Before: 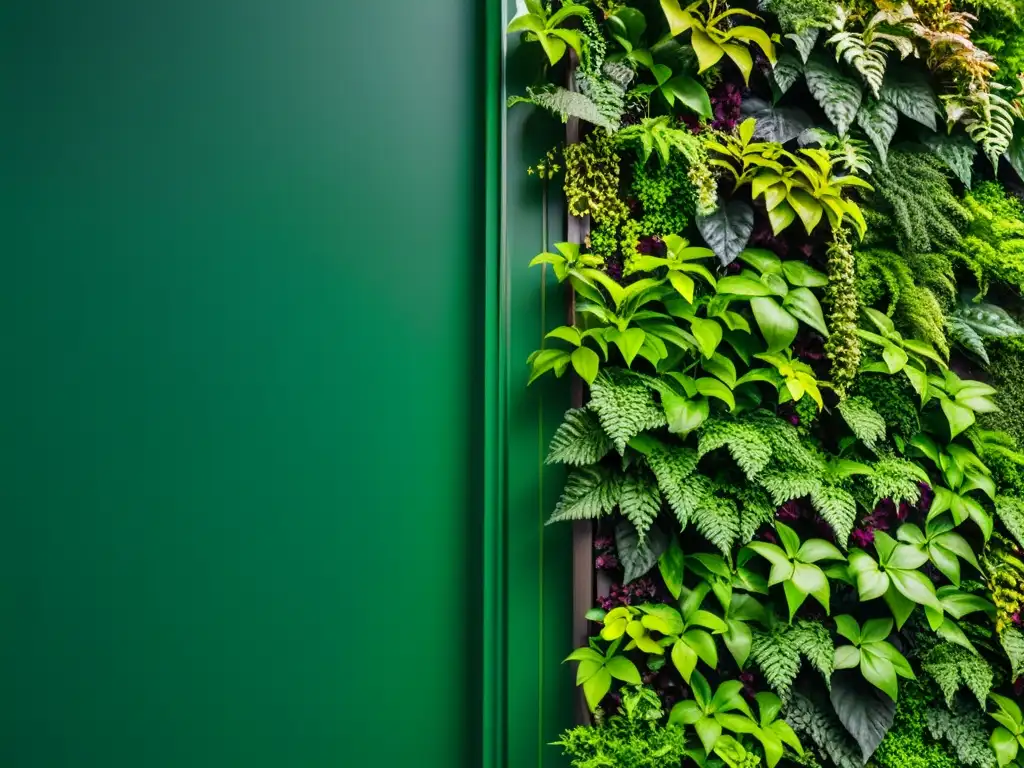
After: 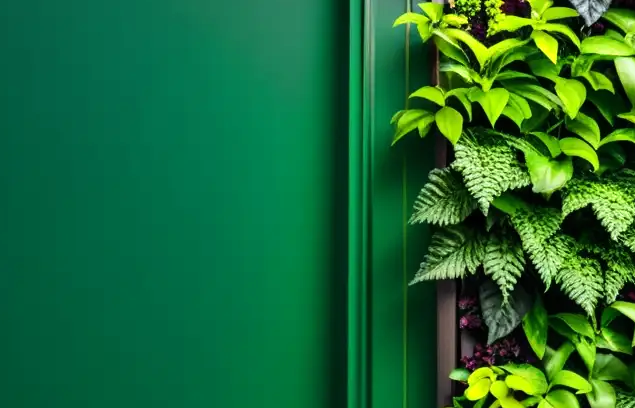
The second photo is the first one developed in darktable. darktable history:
tone equalizer: -8 EV -0.417 EV, -7 EV -0.389 EV, -6 EV -0.333 EV, -5 EV -0.222 EV, -3 EV 0.222 EV, -2 EV 0.333 EV, -1 EV 0.389 EV, +0 EV 0.417 EV, edges refinement/feathering 500, mask exposure compensation -1.57 EV, preserve details no
crop: left 13.312%, top 31.28%, right 24.627%, bottom 15.582%
